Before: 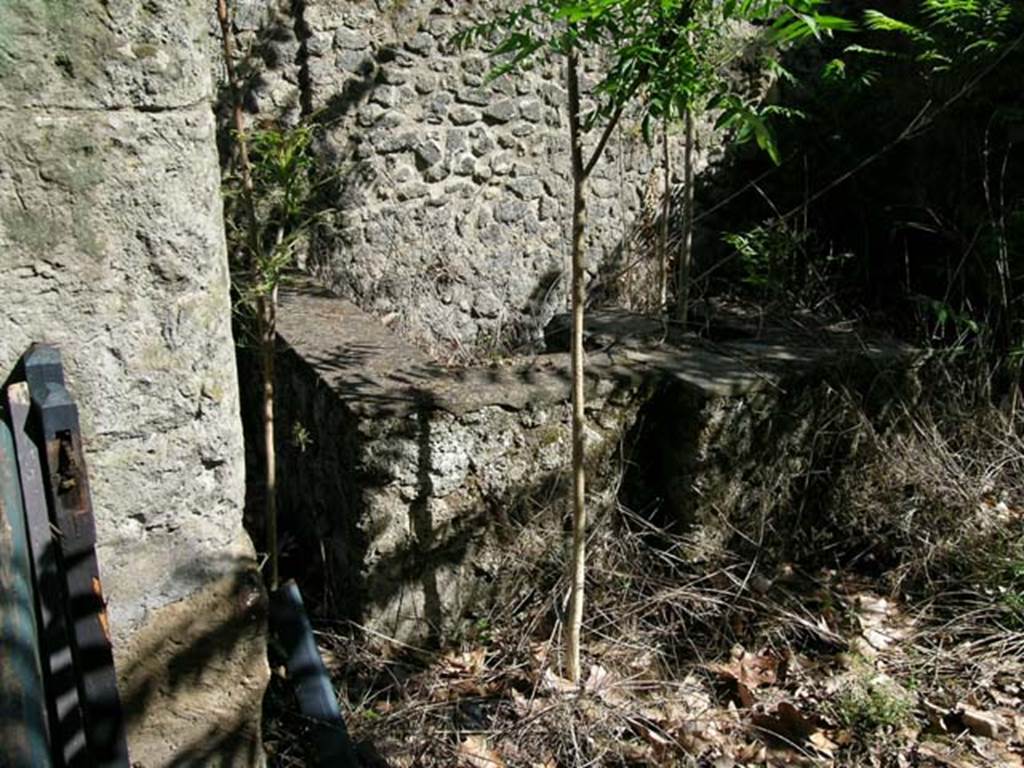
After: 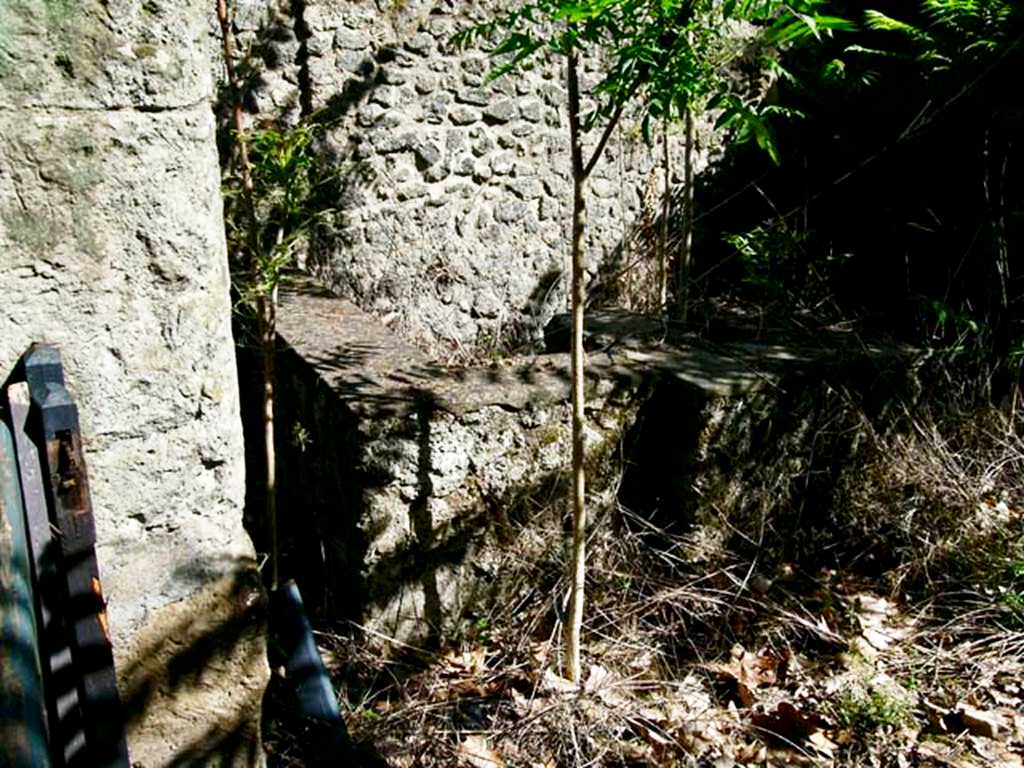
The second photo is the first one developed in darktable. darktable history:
contrast brightness saturation: brightness -0.206, saturation 0.083
base curve: curves: ch0 [(0, 0) (0.005, 0.002) (0.15, 0.3) (0.4, 0.7) (0.75, 0.95) (1, 1)], preserve colors none
